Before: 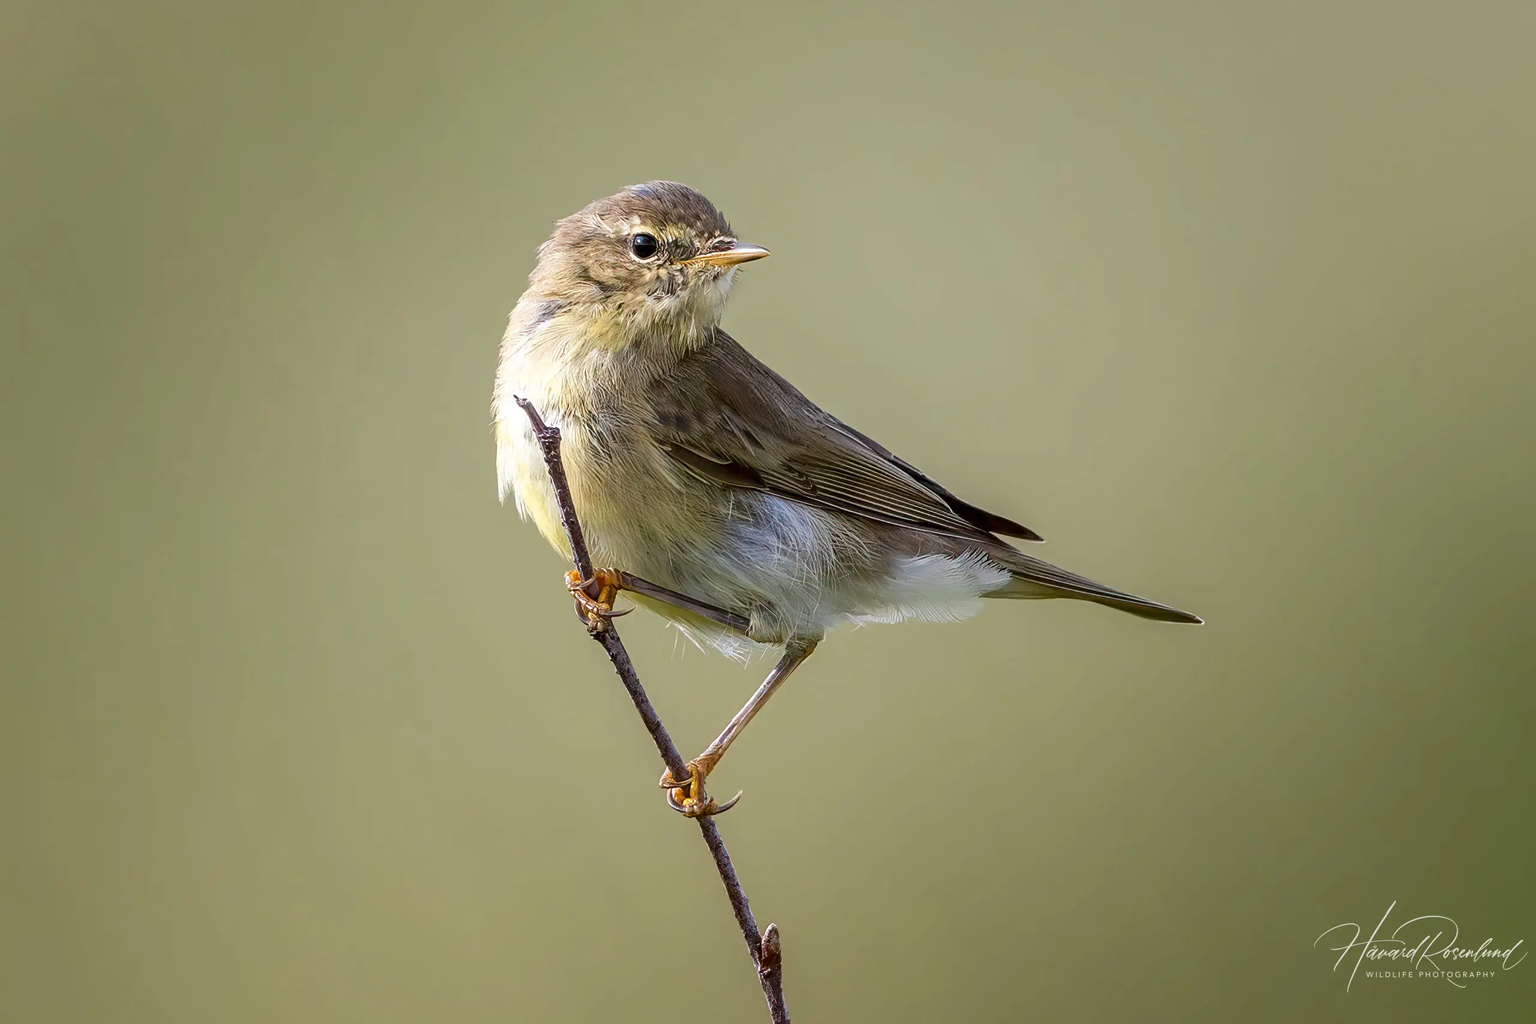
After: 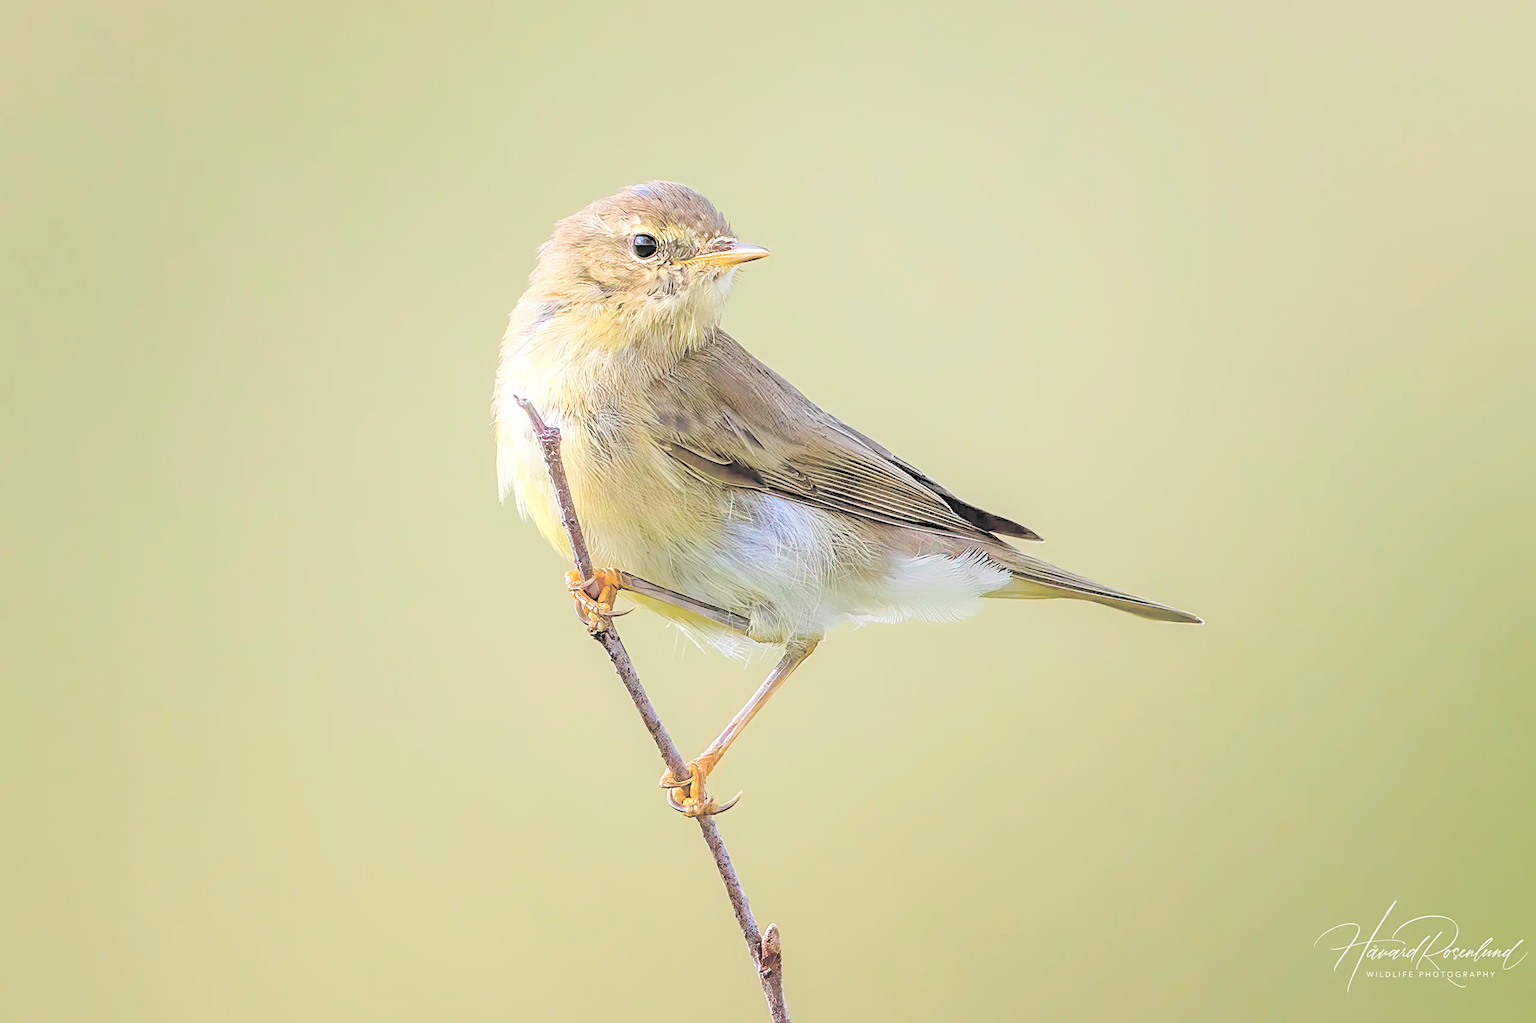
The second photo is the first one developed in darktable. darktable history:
color balance rgb: perceptual saturation grading › global saturation 20%, perceptual saturation grading › highlights -25.605%, perceptual saturation grading › shadows 26.165%
sharpen: radius 2.511, amount 0.321
contrast brightness saturation: brightness 0.983
